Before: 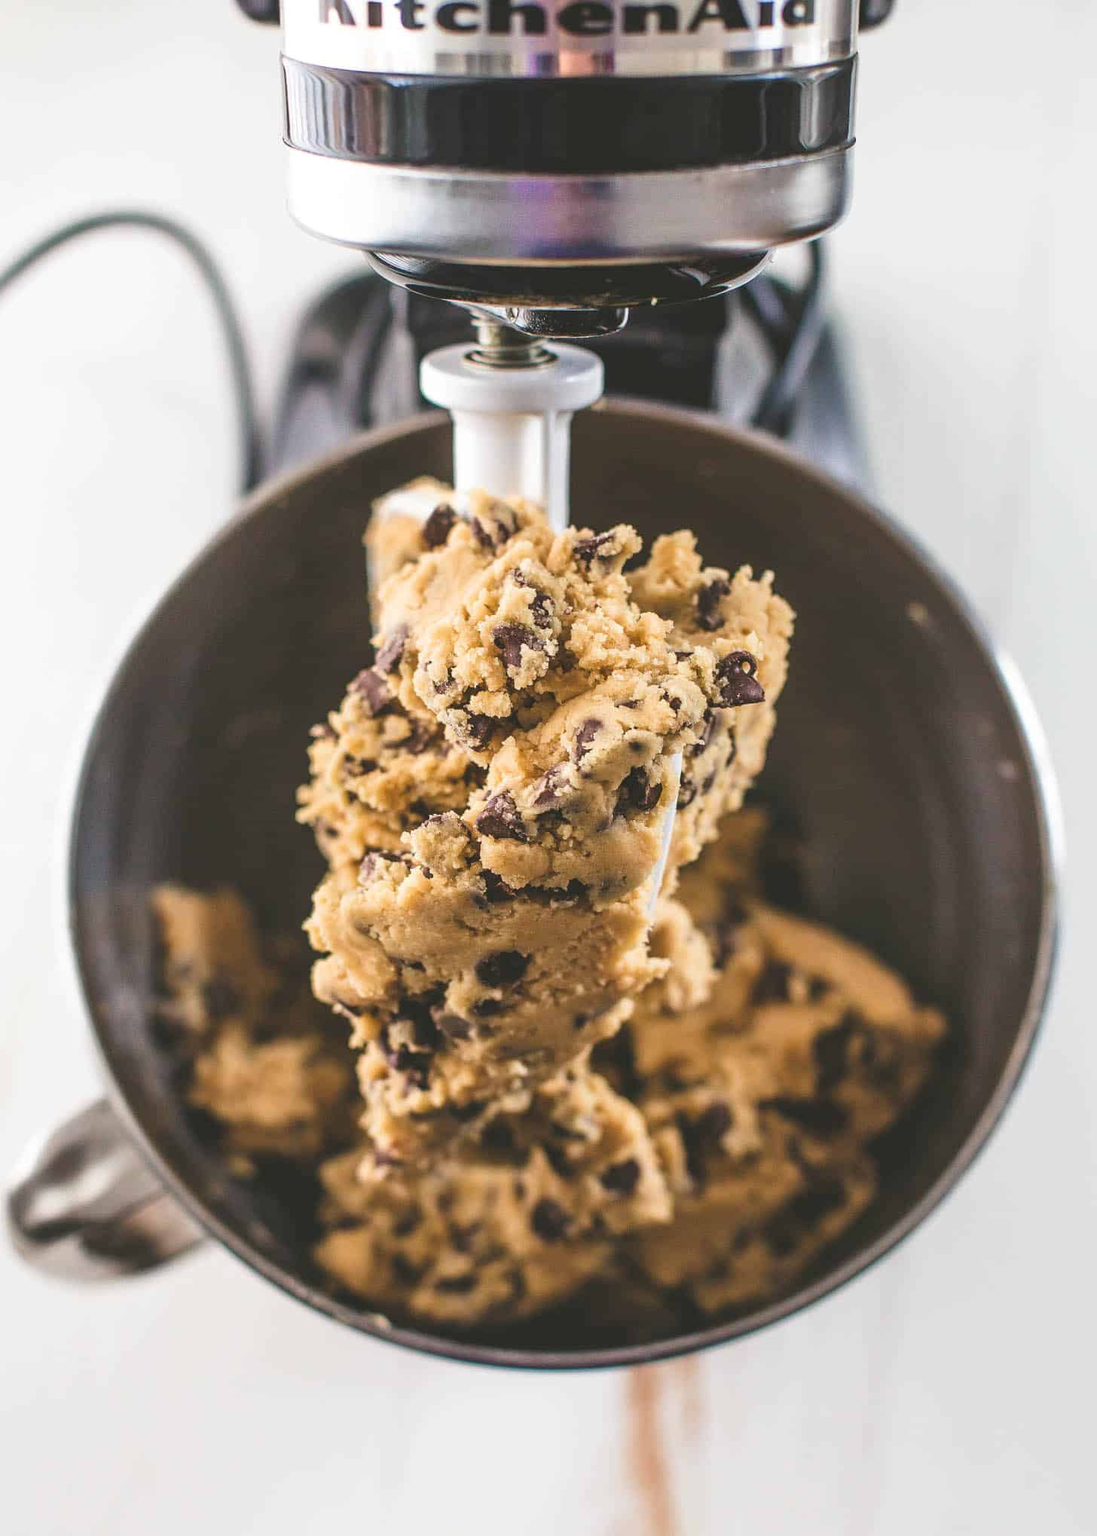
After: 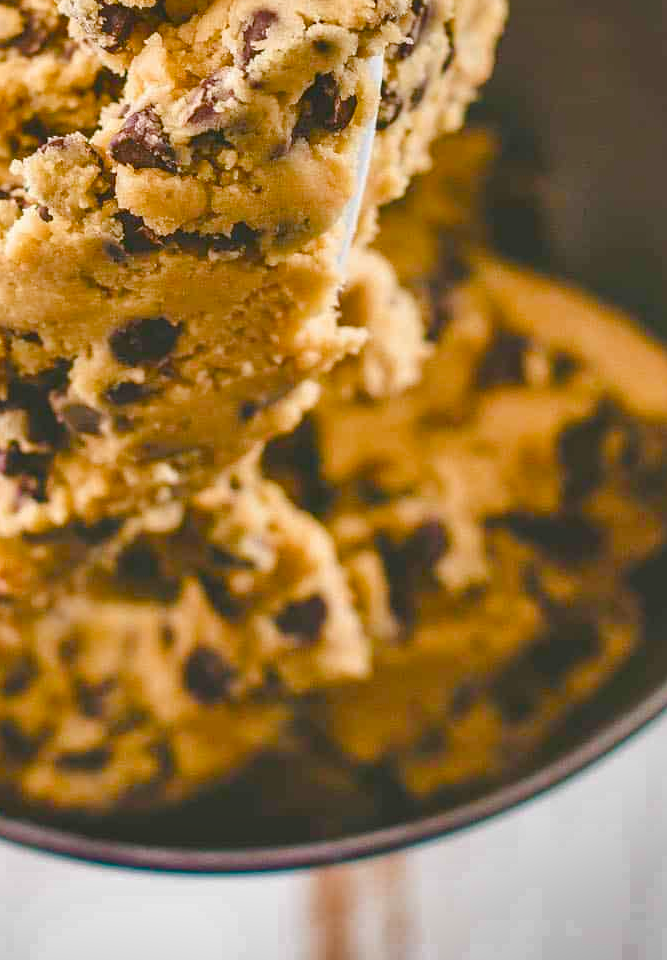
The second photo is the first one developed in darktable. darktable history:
crop: left 35.919%, top 46.324%, right 18.225%, bottom 6.127%
color balance rgb: linear chroma grading › mid-tones 7.787%, perceptual saturation grading › global saturation 20%, perceptual saturation grading › highlights -25.32%, perceptual saturation grading › shadows 49.416%, perceptual brilliance grading › mid-tones 11.08%, perceptual brilliance grading › shadows 14.502%, global vibrance 20%
shadows and highlights: shadows 24.23, highlights -76.46, soften with gaussian
